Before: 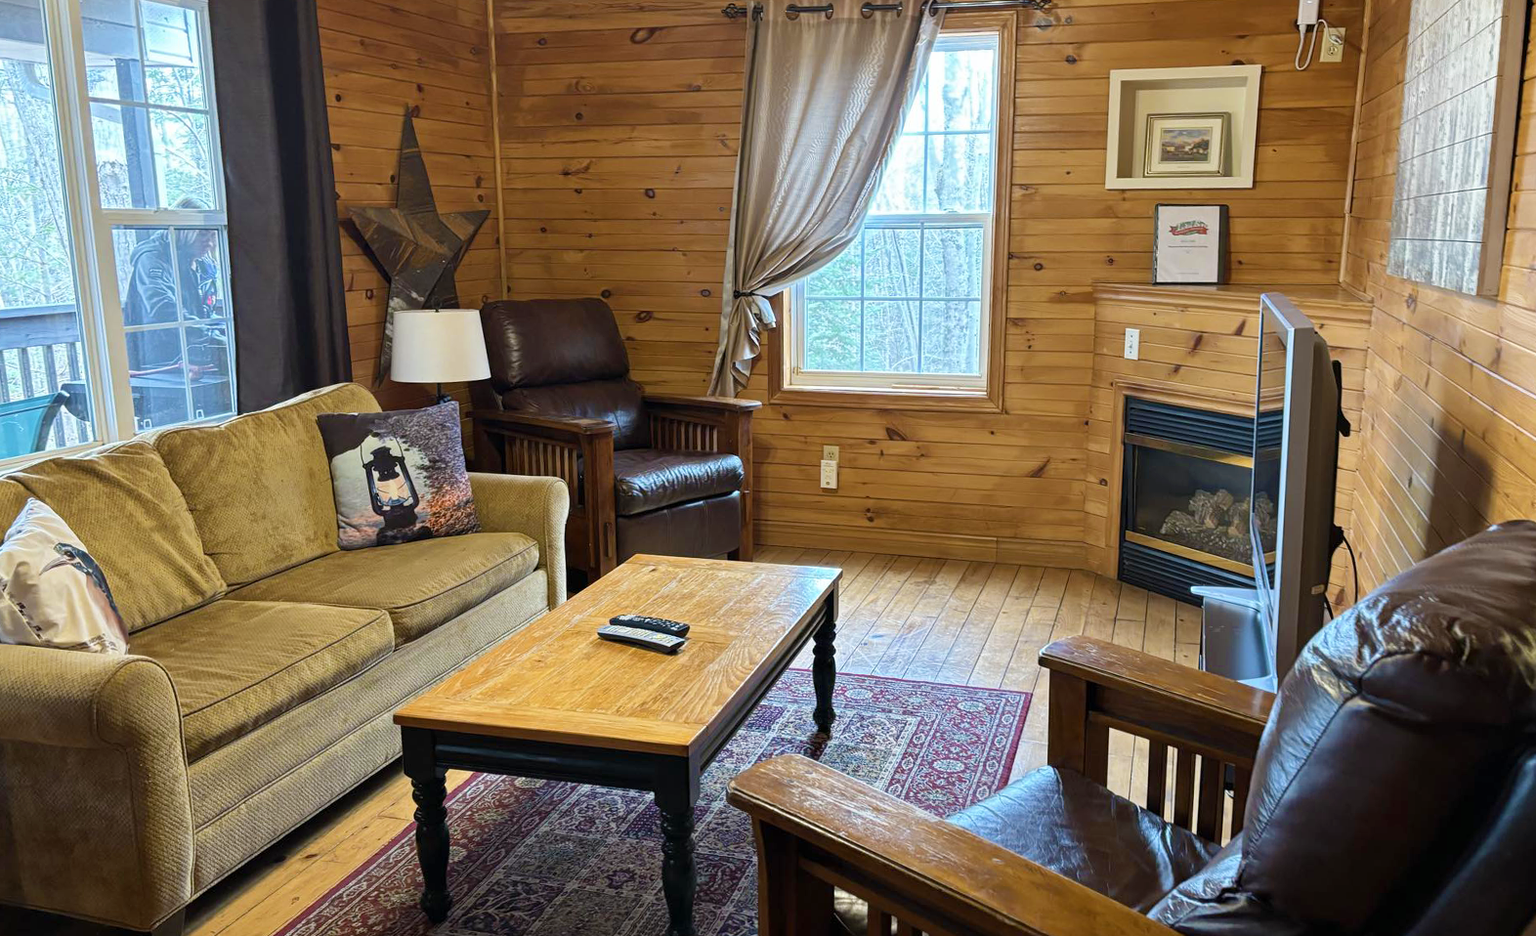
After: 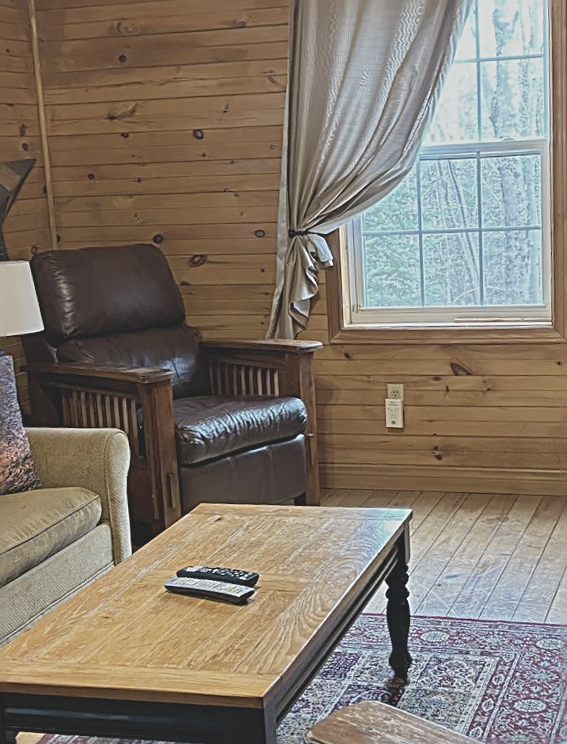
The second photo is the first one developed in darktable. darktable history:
crop and rotate: left 29.476%, top 10.214%, right 35.32%, bottom 17.333%
rotate and perspective: rotation -2.56°, automatic cropping off
sharpen: radius 2.584, amount 0.688
contrast brightness saturation: contrast -0.26, saturation -0.43
